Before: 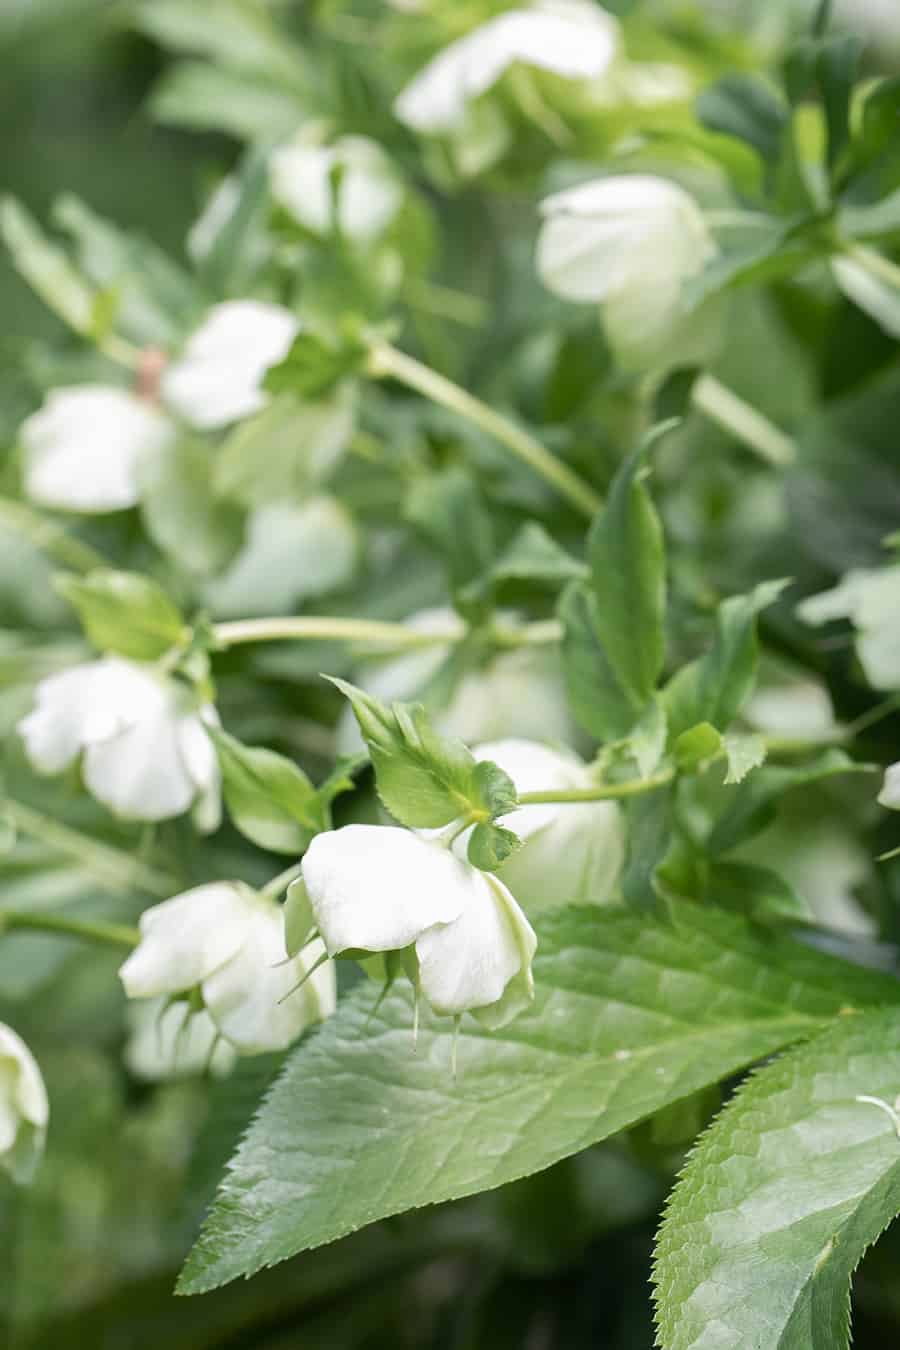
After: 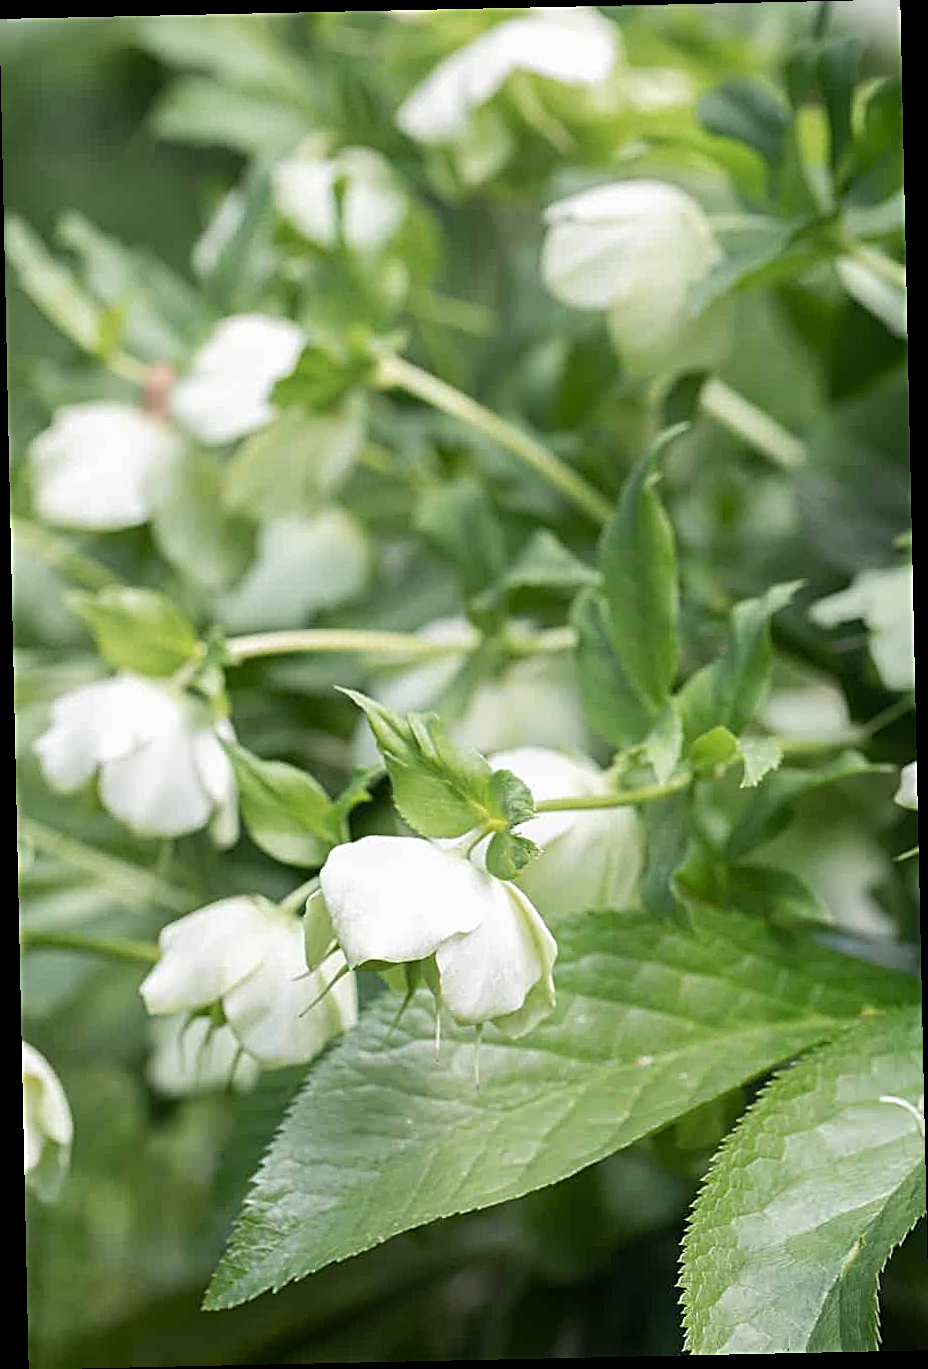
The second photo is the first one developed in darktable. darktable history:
sharpen: radius 2.543, amount 0.636
rotate and perspective: rotation -1.24°, automatic cropping off
